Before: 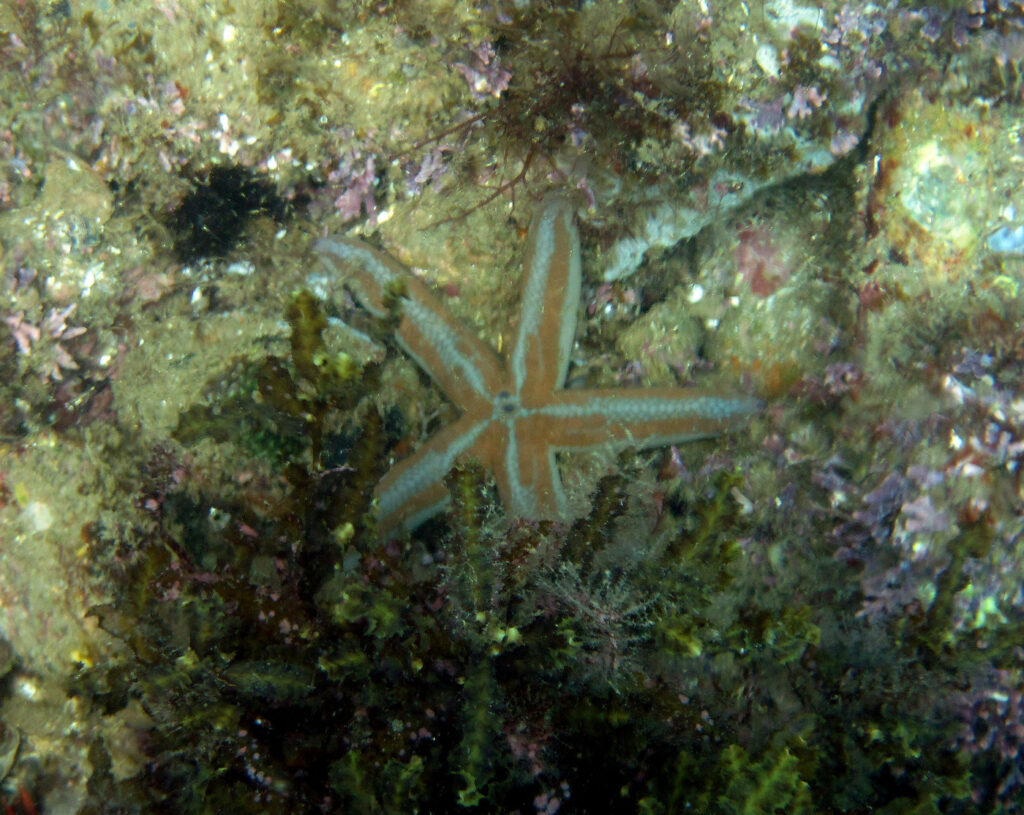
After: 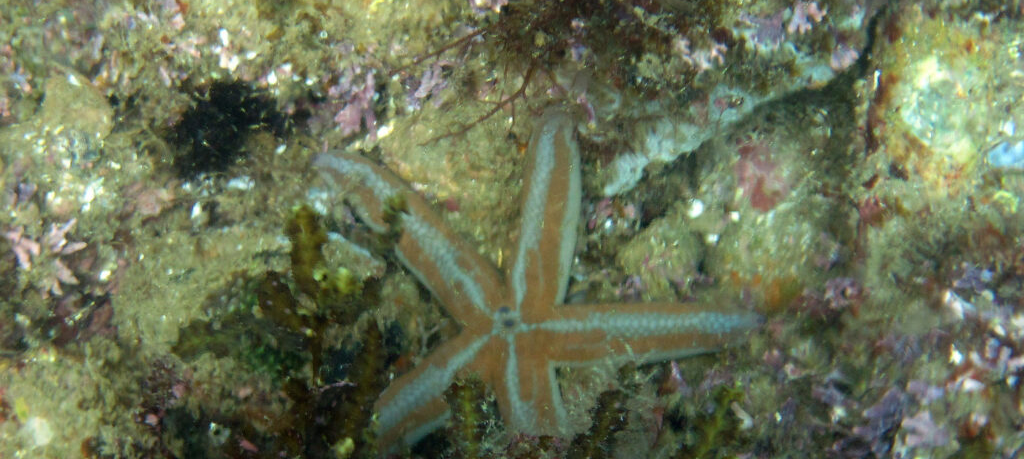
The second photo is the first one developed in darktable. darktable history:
crop and rotate: top 10.431%, bottom 33.149%
